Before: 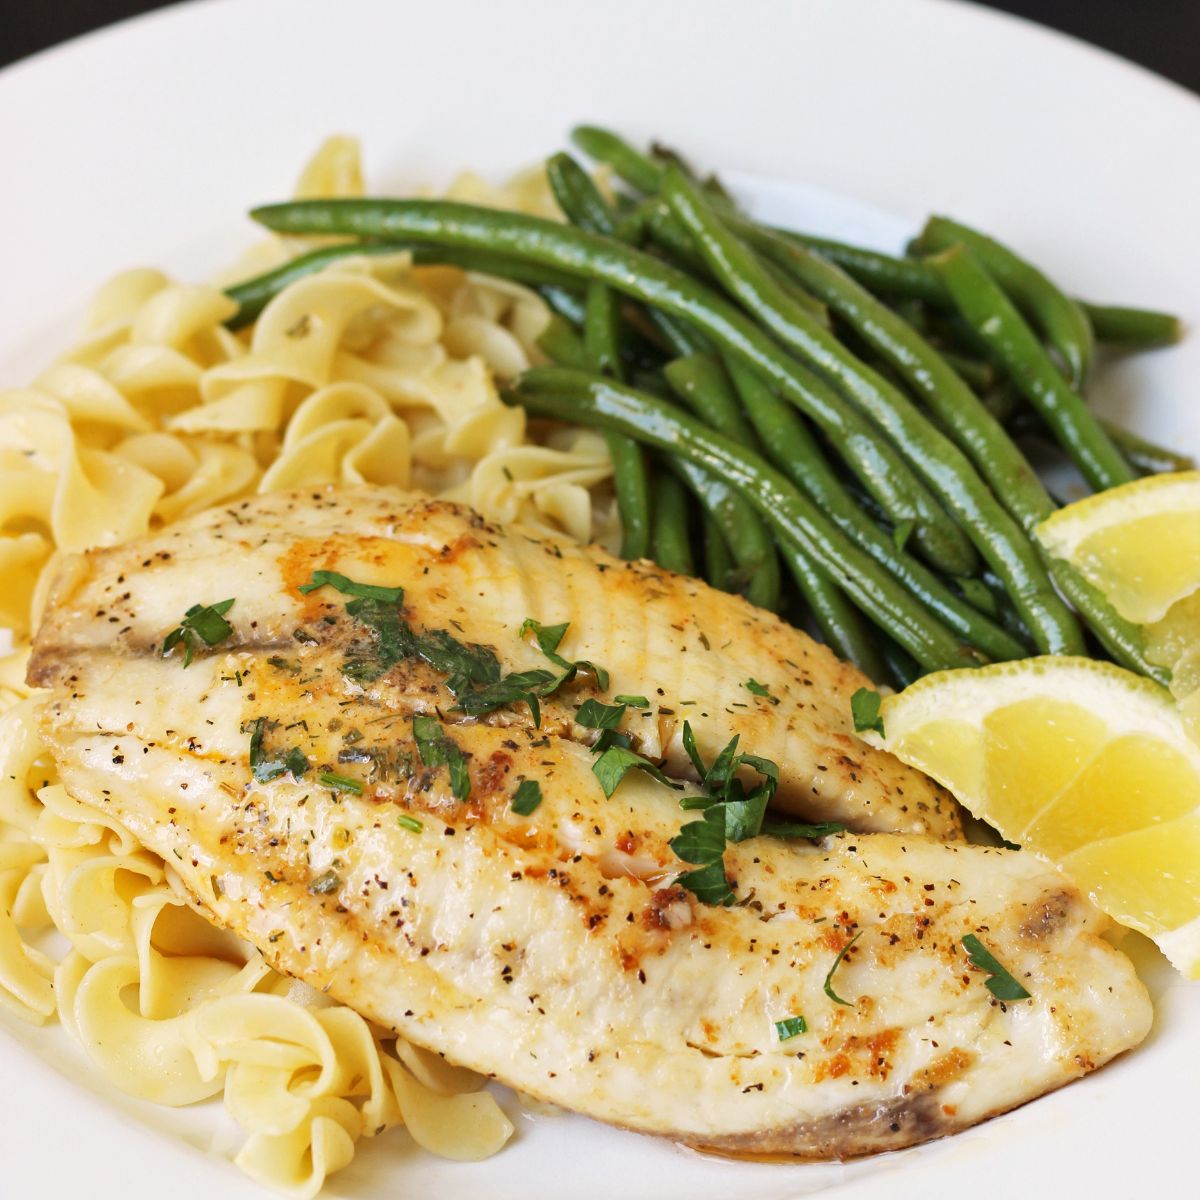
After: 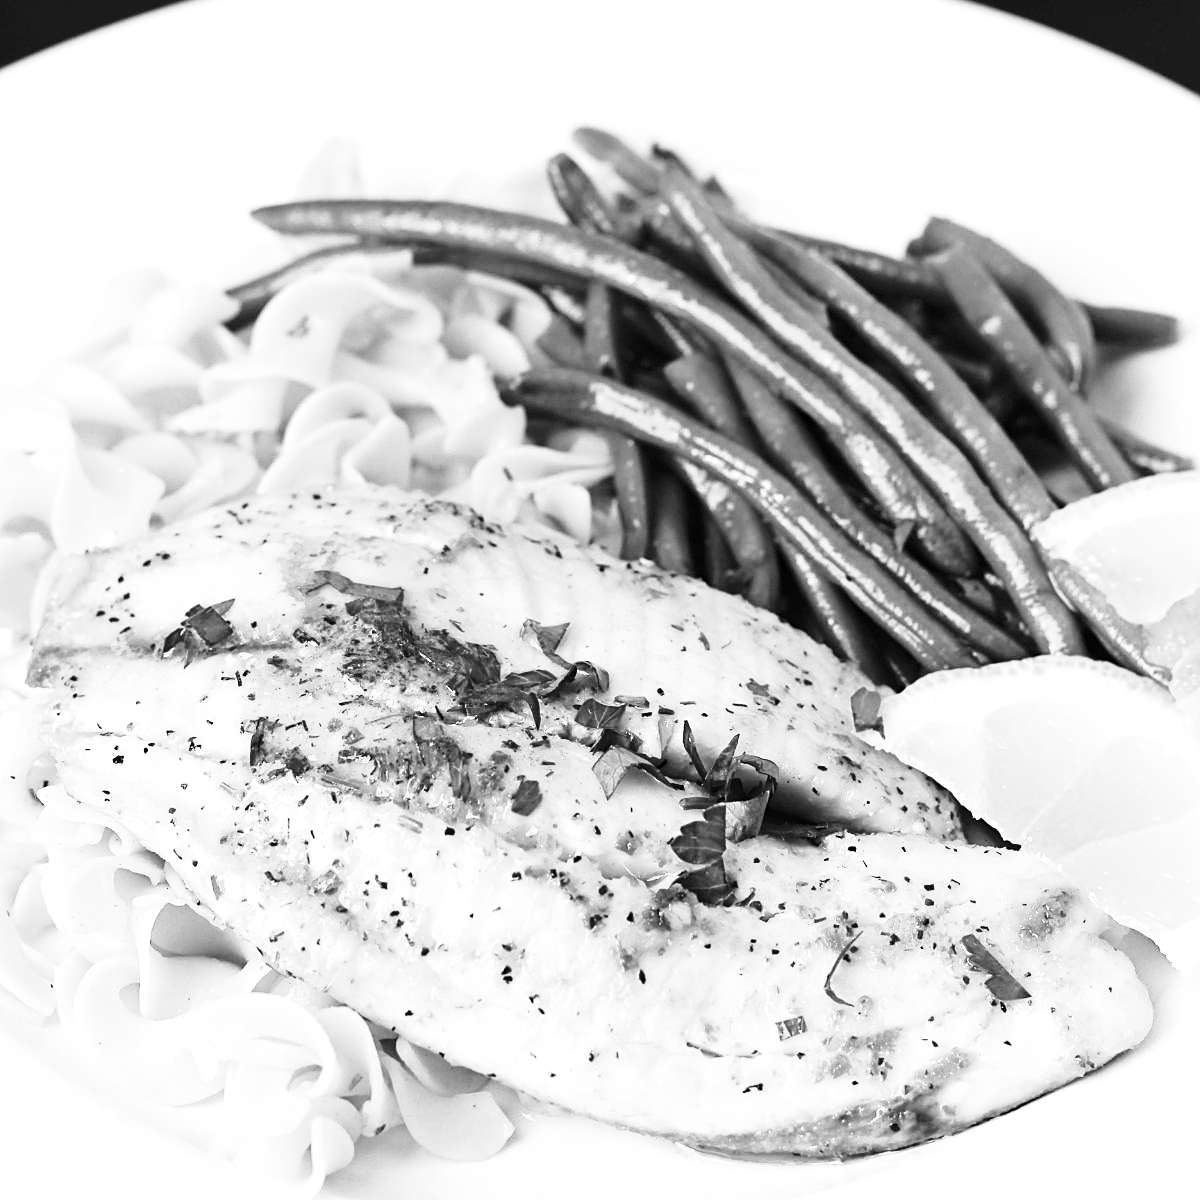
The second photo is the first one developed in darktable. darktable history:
tone equalizer: -8 EV -0.417 EV, -7 EV -0.389 EV, -6 EV -0.333 EV, -5 EV -0.222 EV, -3 EV 0.222 EV, -2 EV 0.333 EV, -1 EV 0.389 EV, +0 EV 0.417 EV, edges refinement/feathering 500, mask exposure compensation -1.57 EV, preserve details no
sharpen: on, module defaults
base curve: curves: ch0 [(0, 0) (0.028, 0.03) (0.121, 0.232) (0.46, 0.748) (0.859, 0.968) (1, 1)], preserve colors none
contrast brightness saturation: saturation -1
